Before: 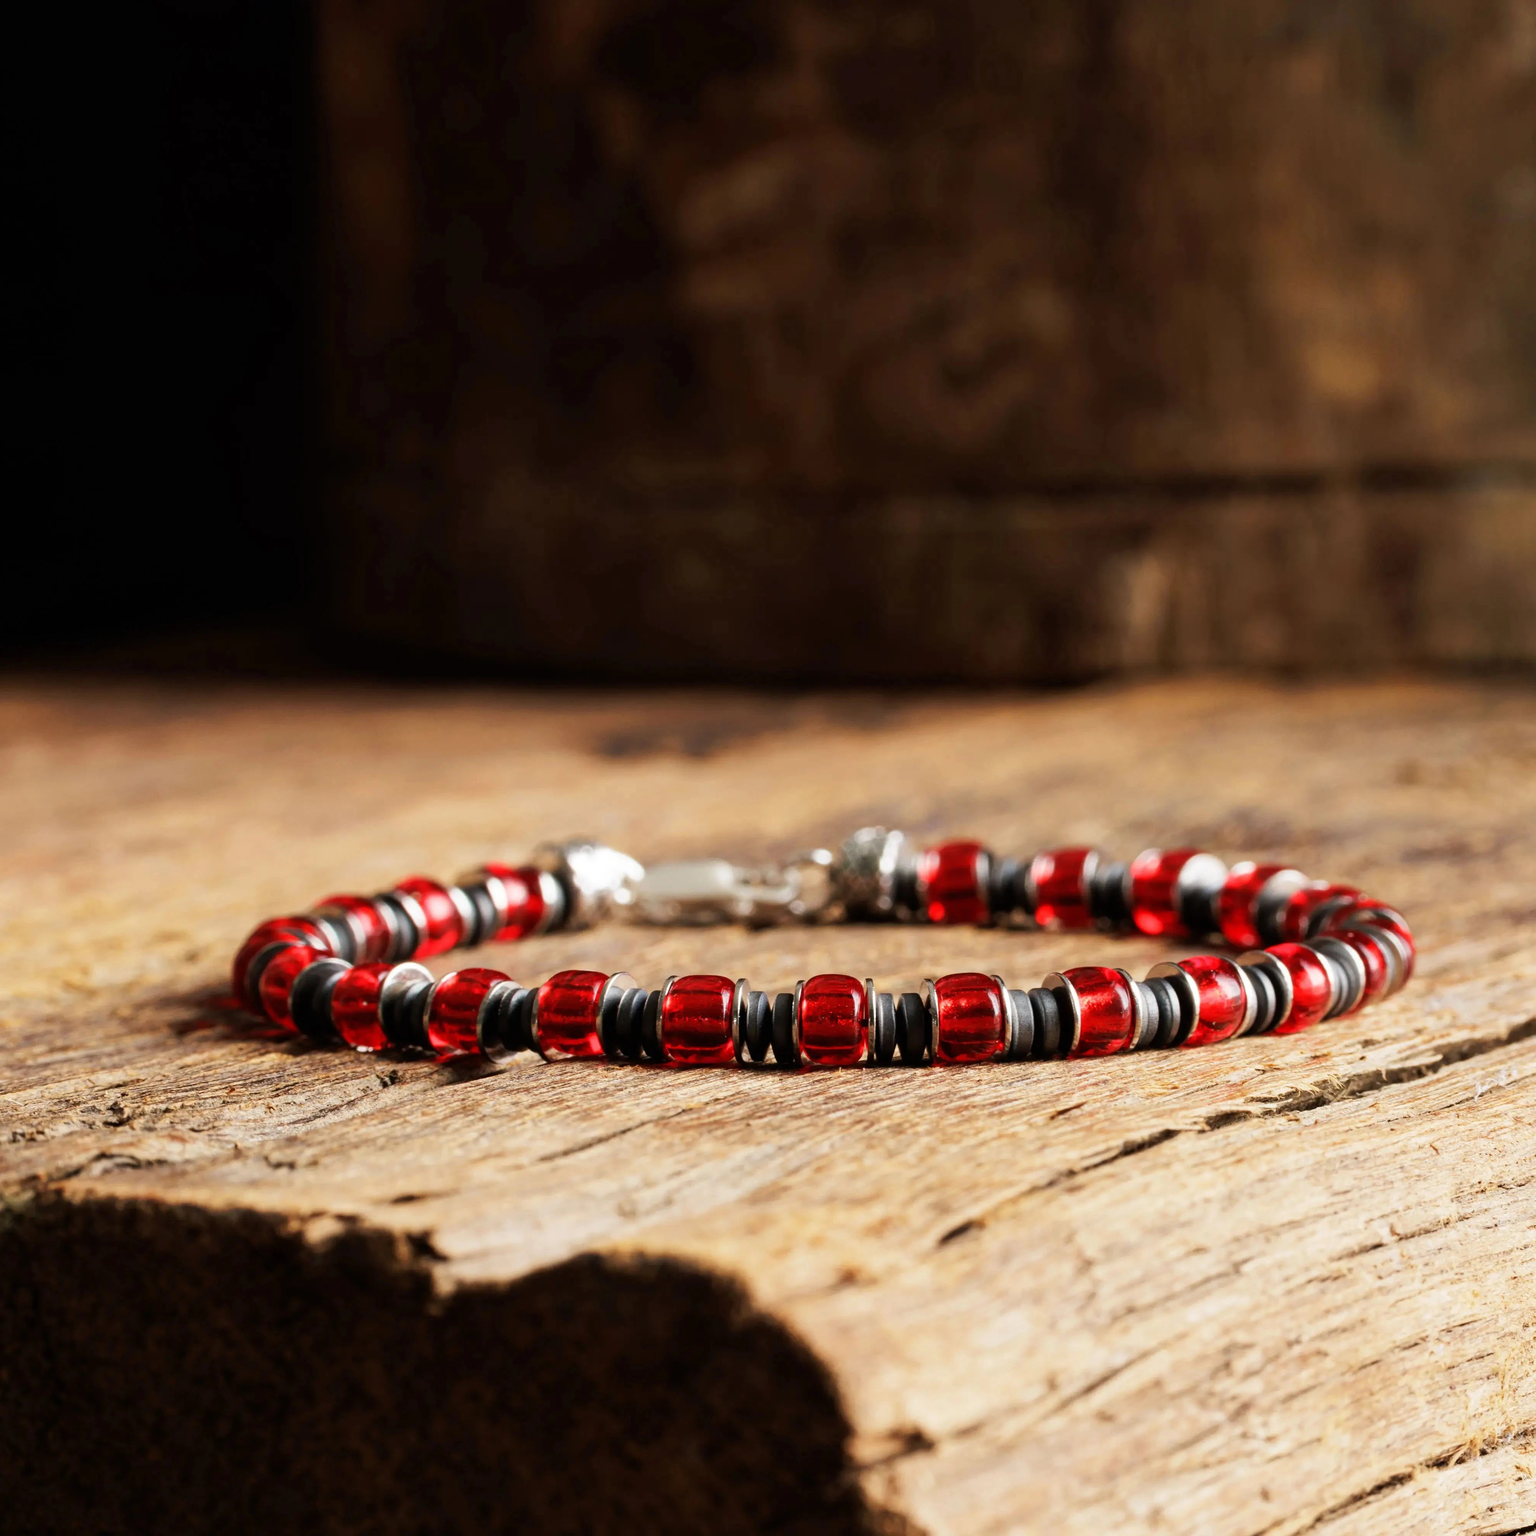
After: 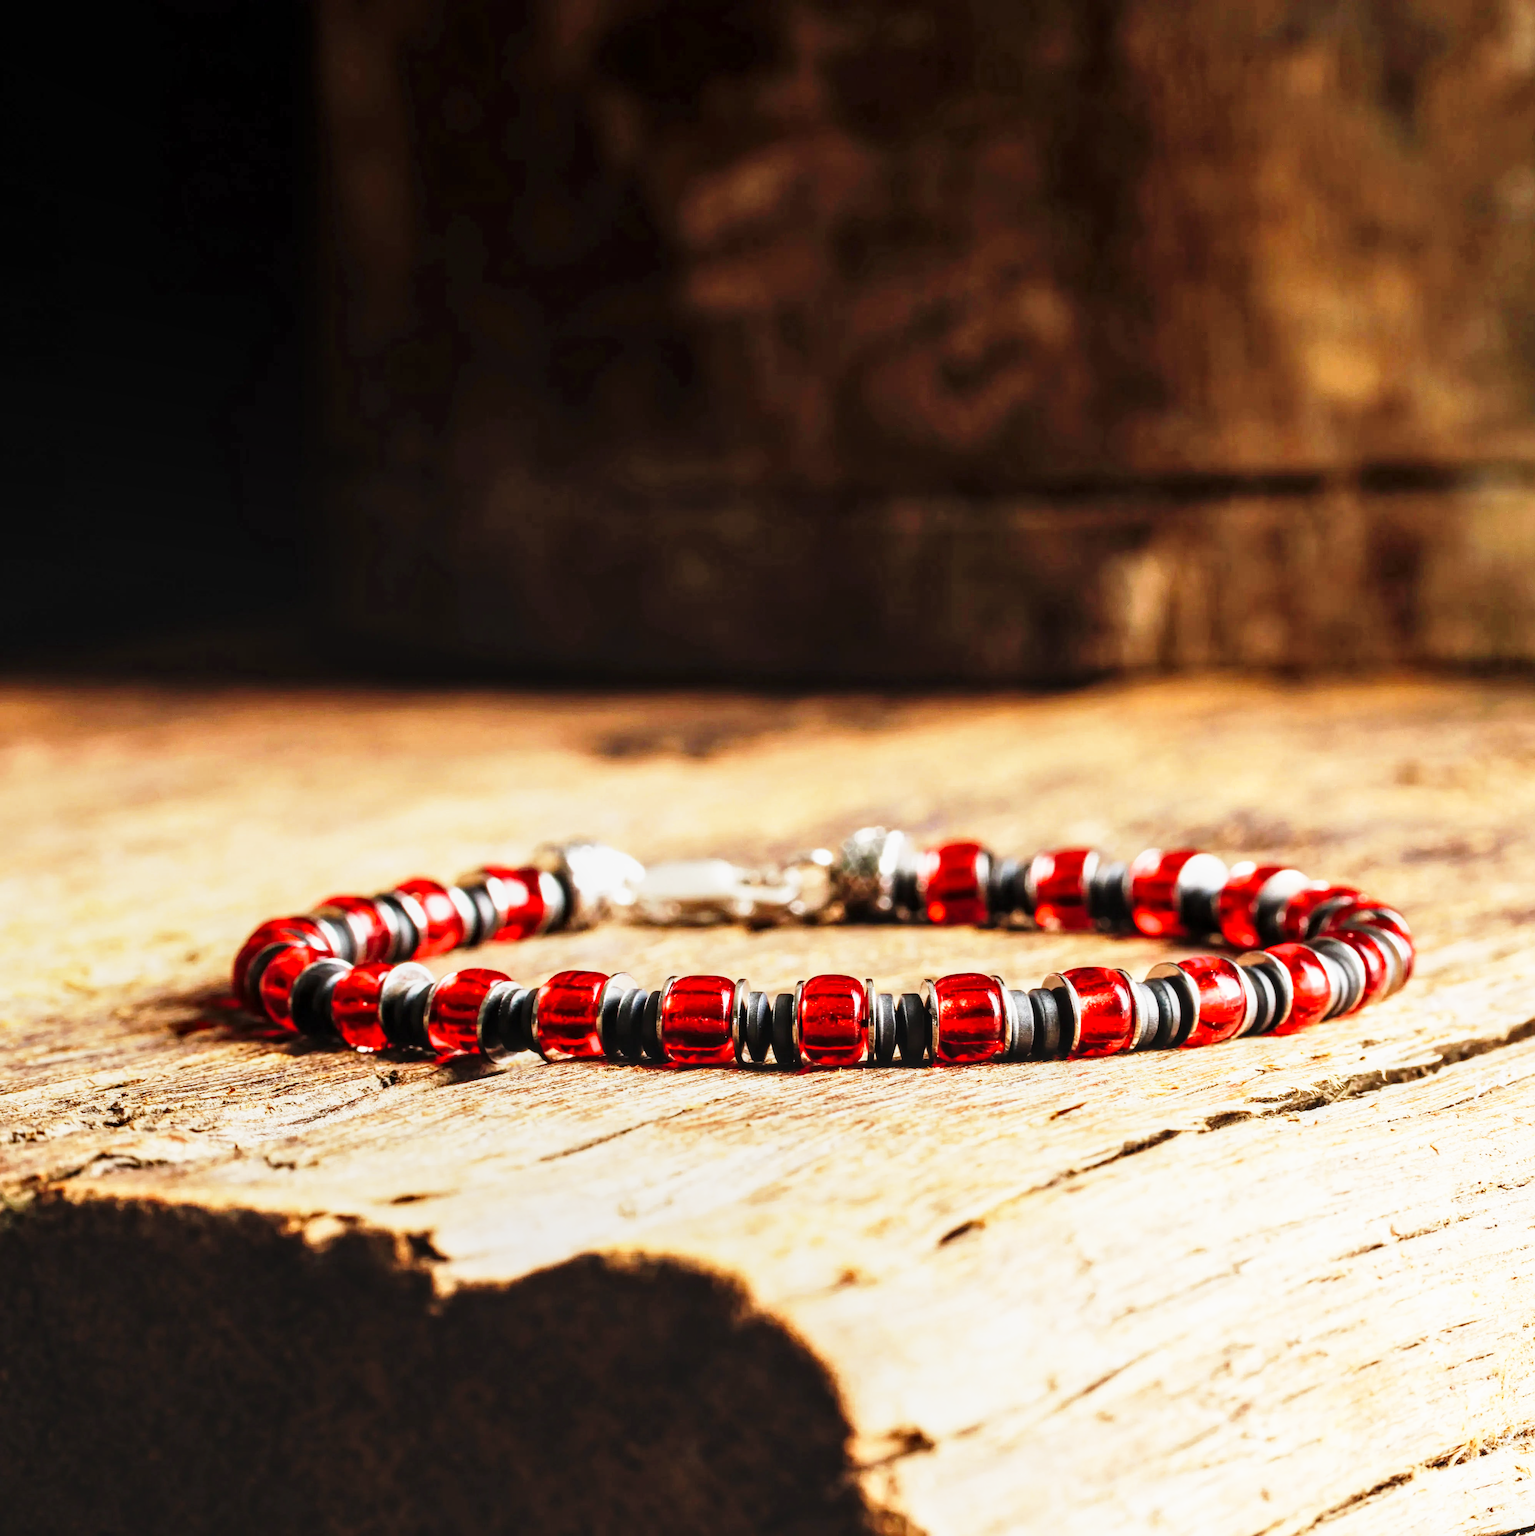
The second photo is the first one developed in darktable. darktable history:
base curve: curves: ch0 [(0, 0) (0.026, 0.03) (0.109, 0.232) (0.351, 0.748) (0.669, 0.968) (1, 1)], preserve colors none
local contrast: on, module defaults
